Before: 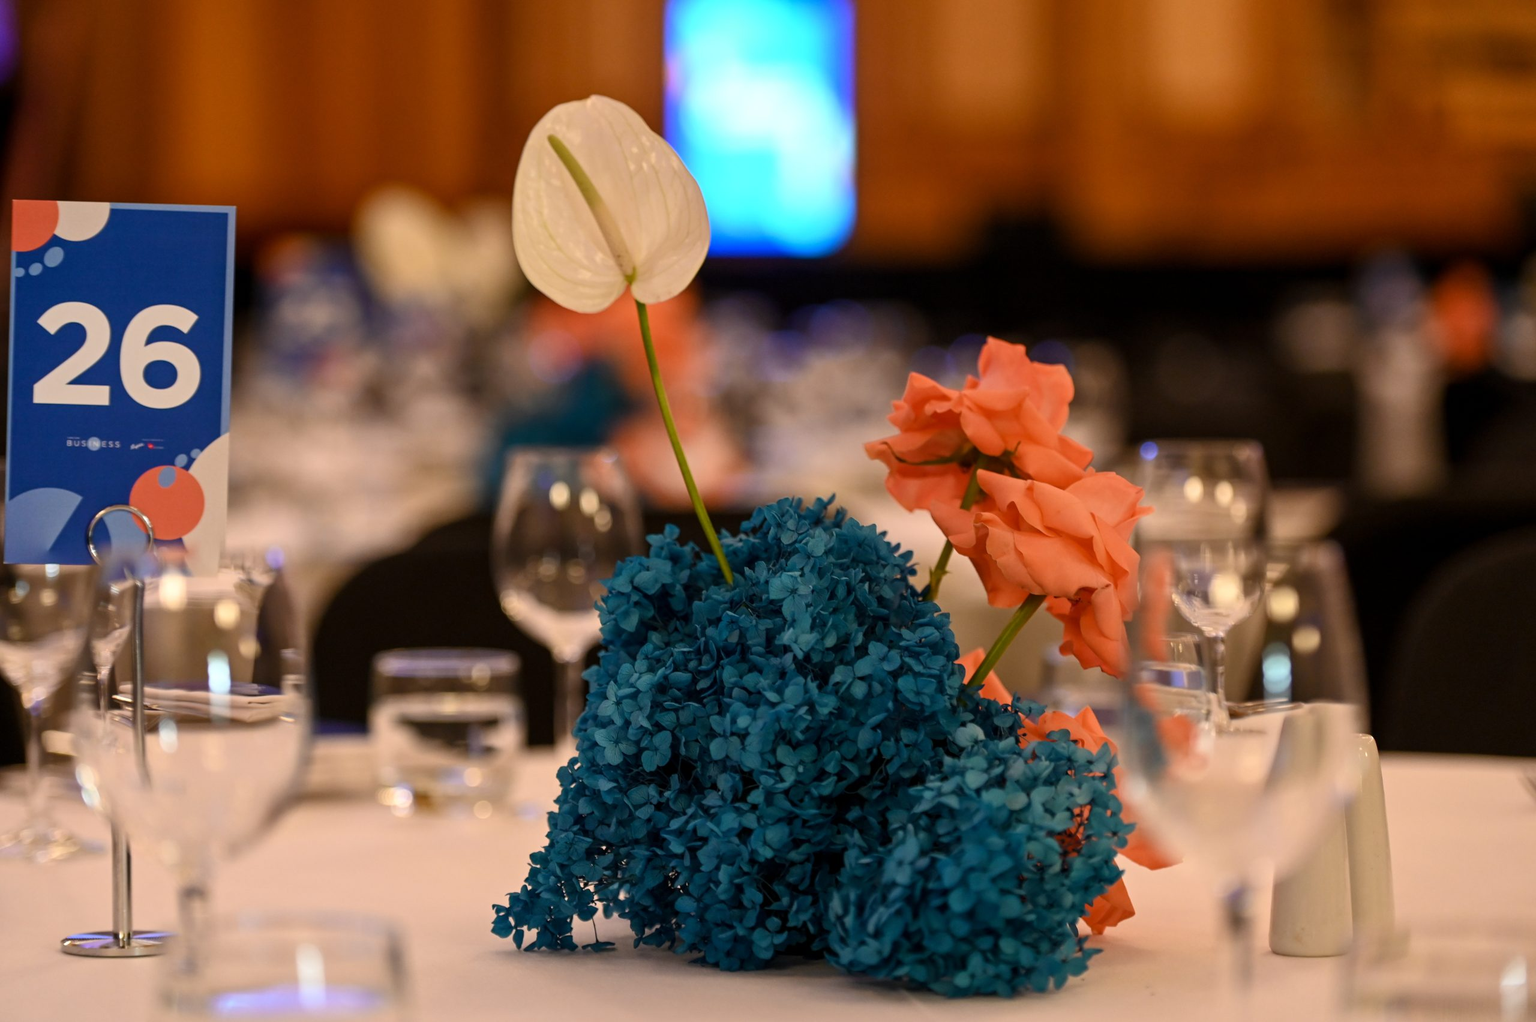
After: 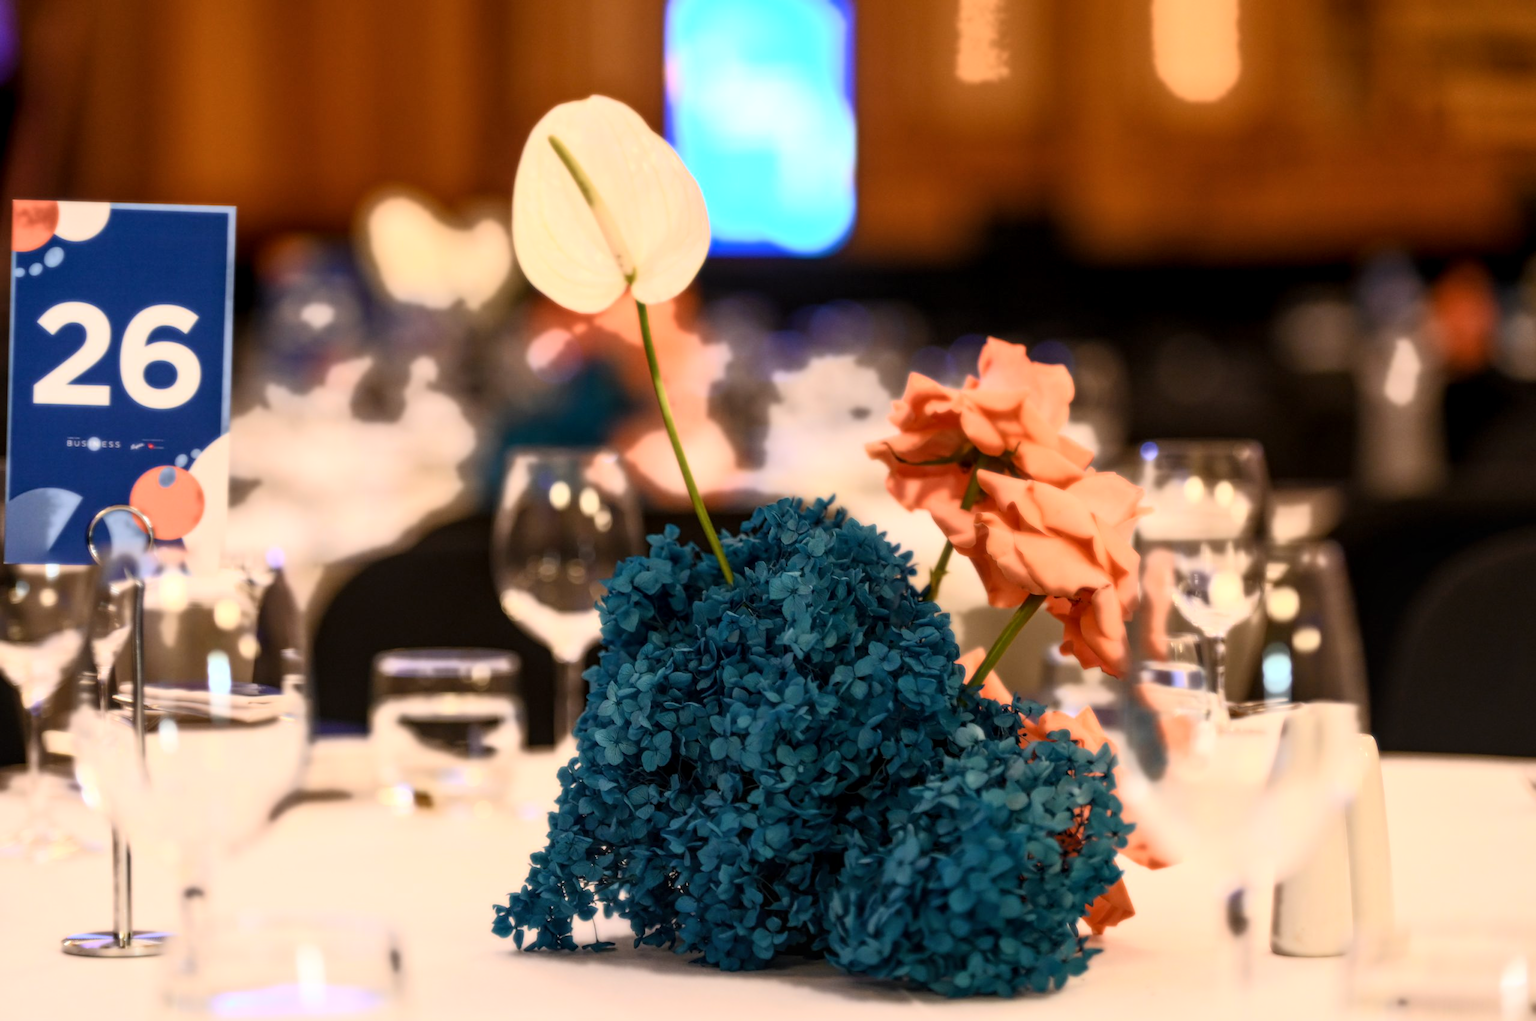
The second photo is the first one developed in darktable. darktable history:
local contrast: detail 117%
bloom: size 0%, threshold 54.82%, strength 8.31%
